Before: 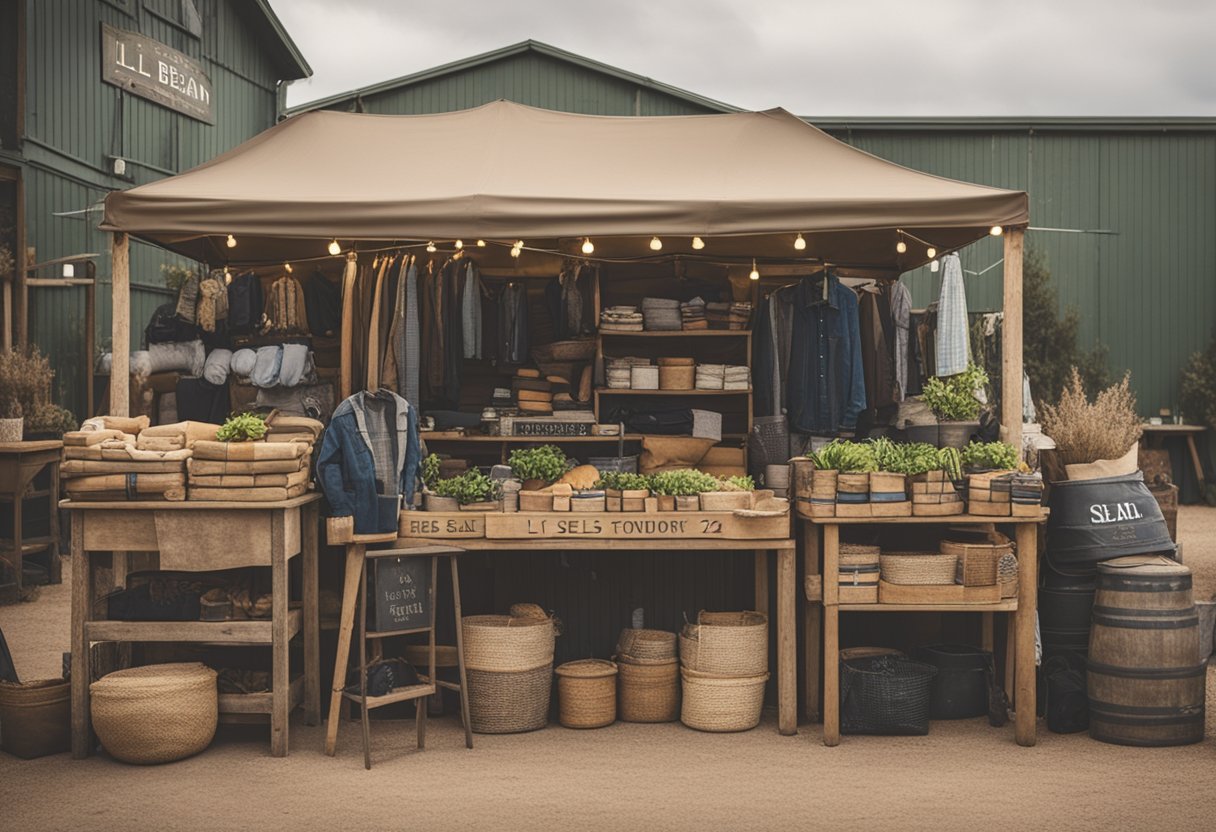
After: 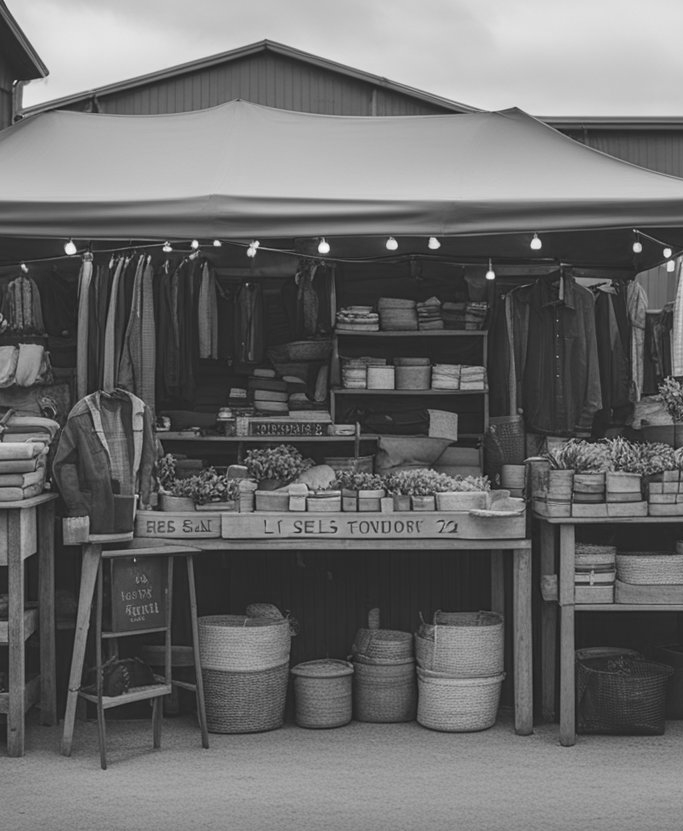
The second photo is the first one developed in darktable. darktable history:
color balance rgb: perceptual saturation grading › global saturation 13.285%
crop: left 21.791%, right 22.032%, bottom 0.005%
color calibration: output gray [0.253, 0.26, 0.487, 0], gray › normalize channels true, illuminant F (fluorescent), F source F9 (Cool White Deluxe 4150 K) – high CRI, x 0.374, y 0.373, temperature 4155.66 K, gamut compression 0.01
